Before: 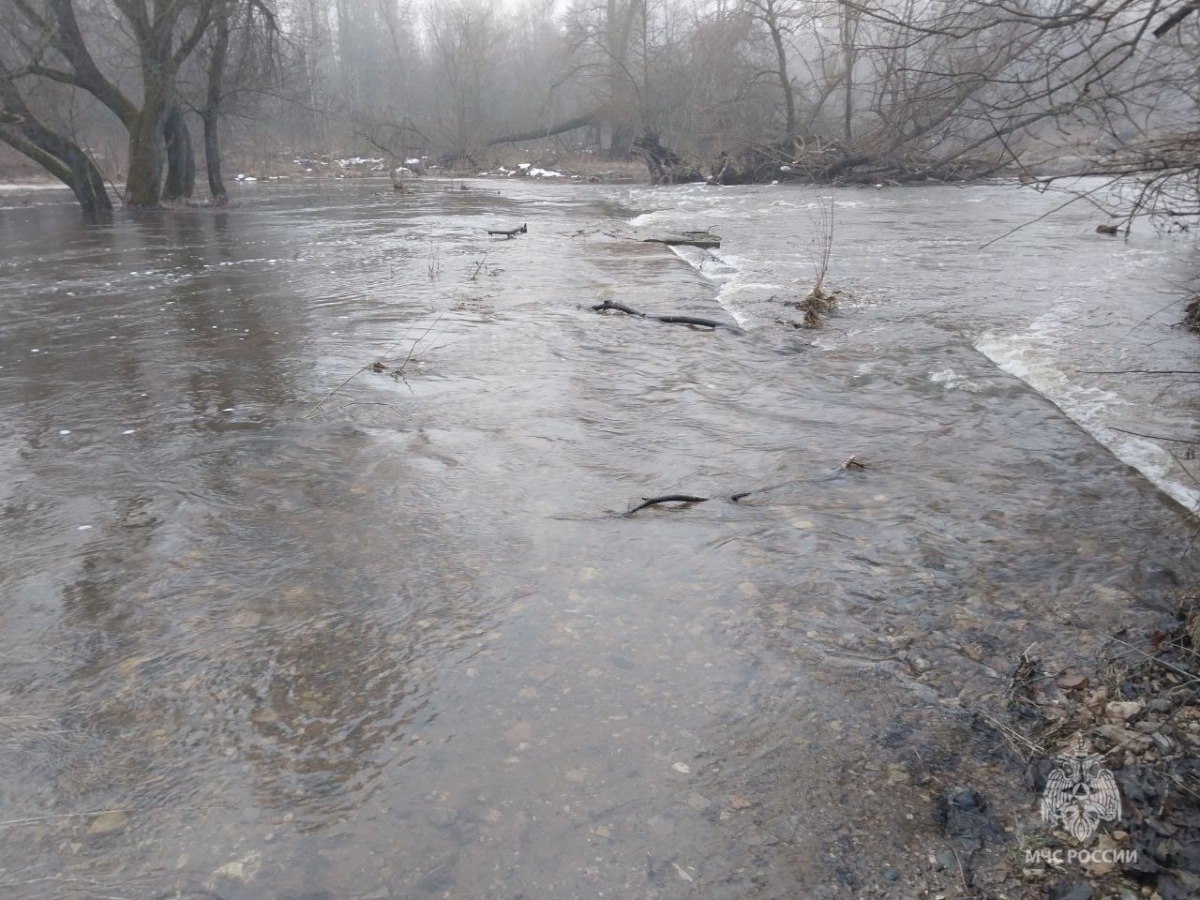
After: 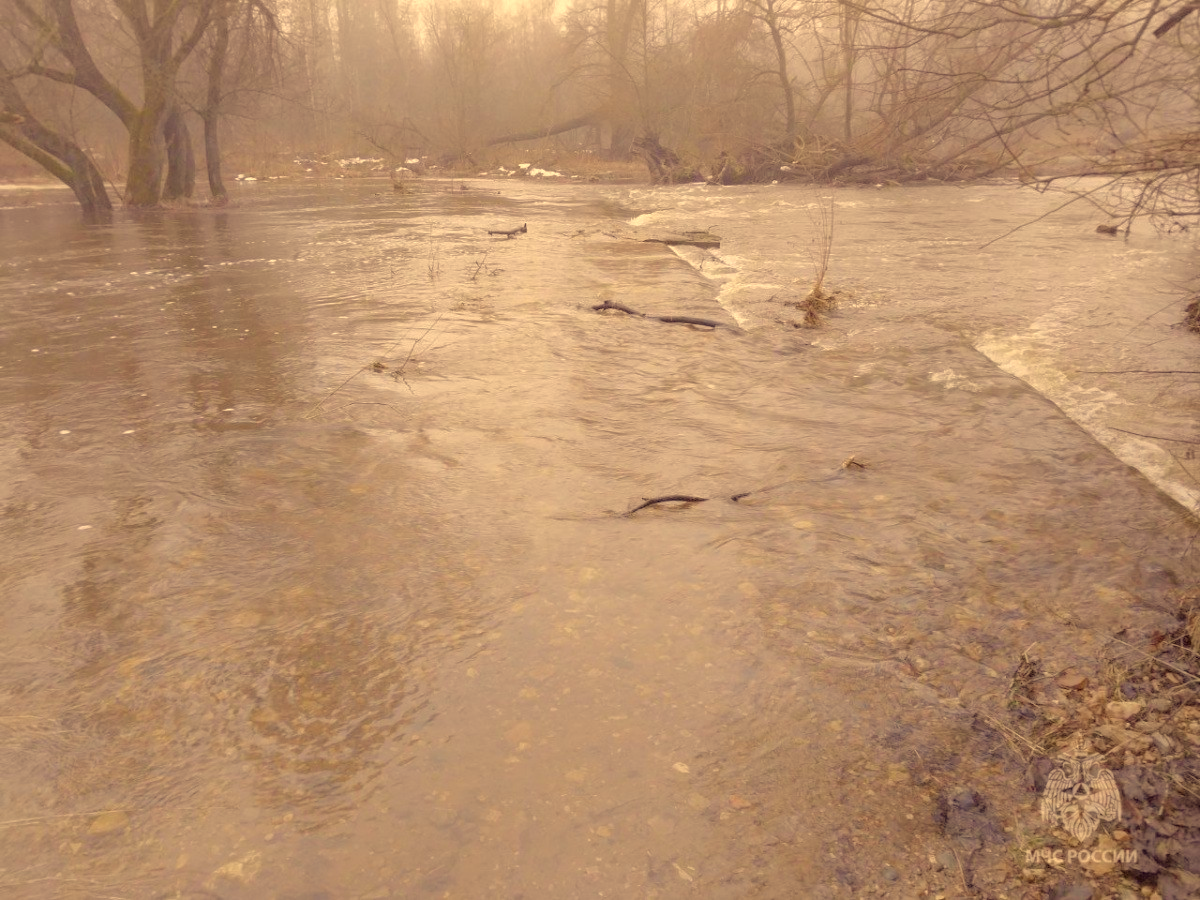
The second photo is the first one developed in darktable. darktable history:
color correction: highlights a* 10.1, highlights b* 39.05, shadows a* 14.14, shadows b* 3.57
tone curve: curves: ch0 [(0, 0) (0.004, 0.008) (0.077, 0.156) (0.169, 0.29) (0.774, 0.774) (1, 1)]
